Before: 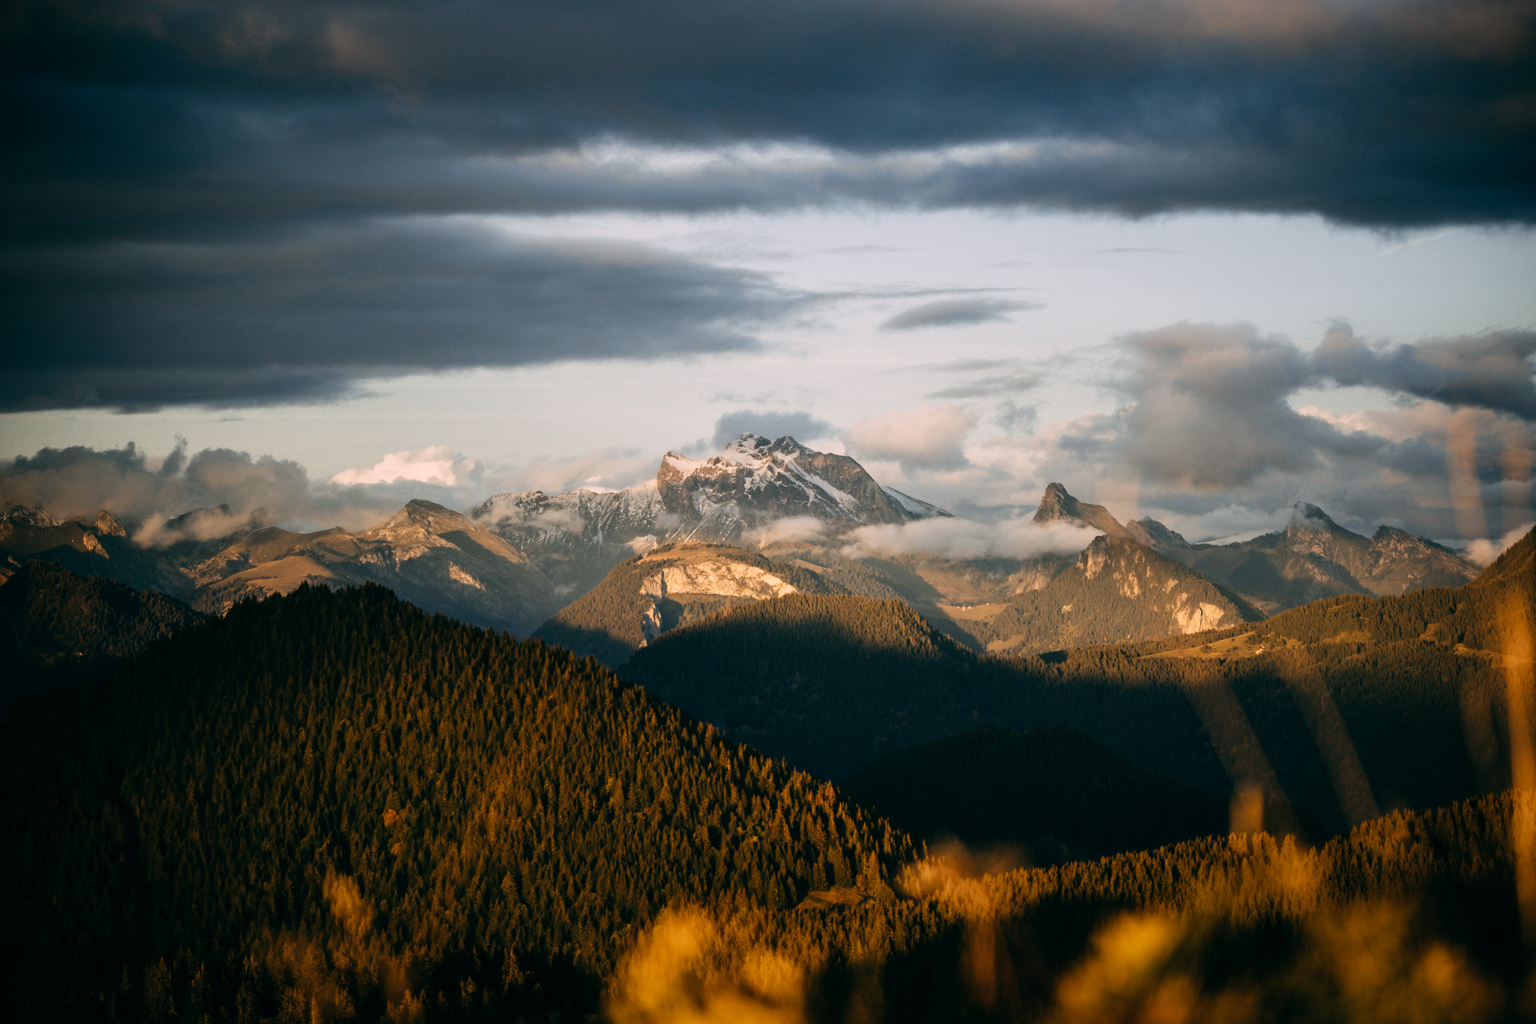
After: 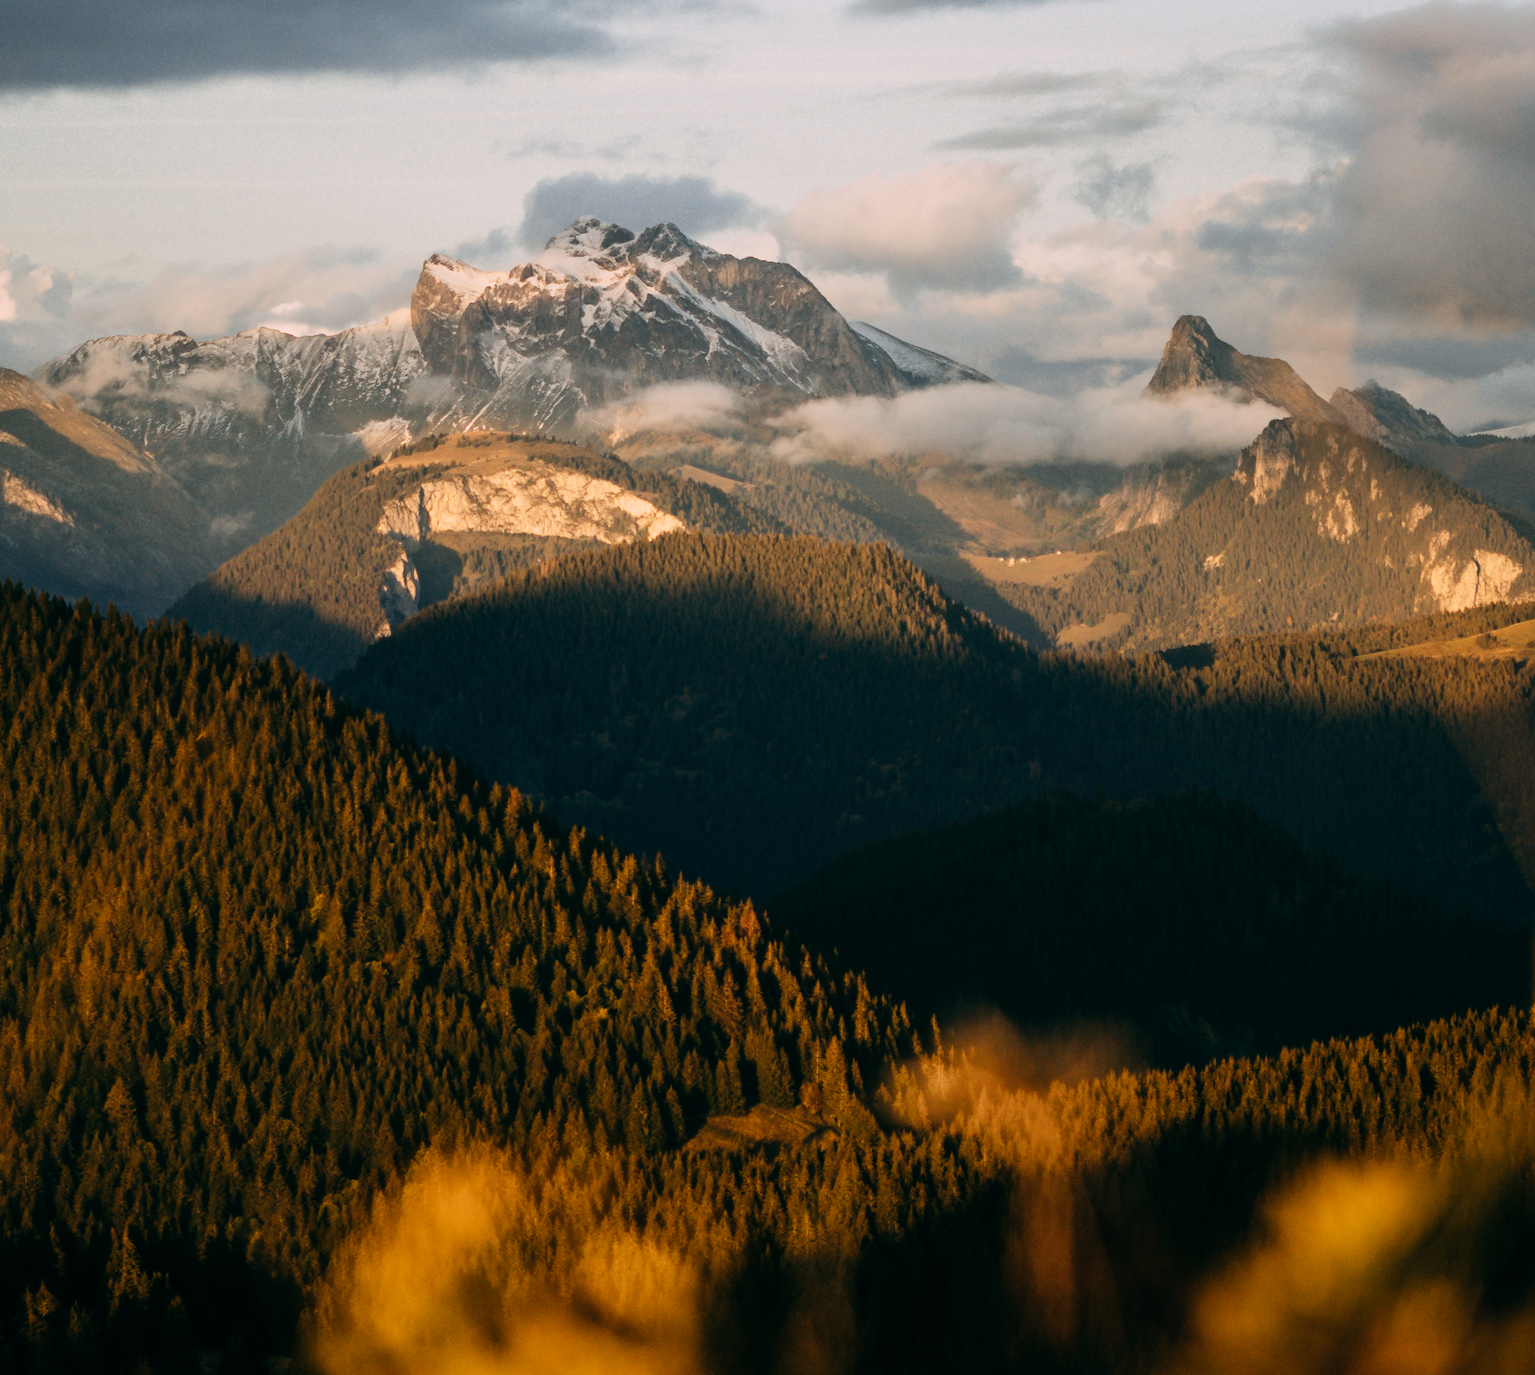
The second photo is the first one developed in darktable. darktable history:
crop and rotate: left 29.169%, top 31.48%, right 19.816%
